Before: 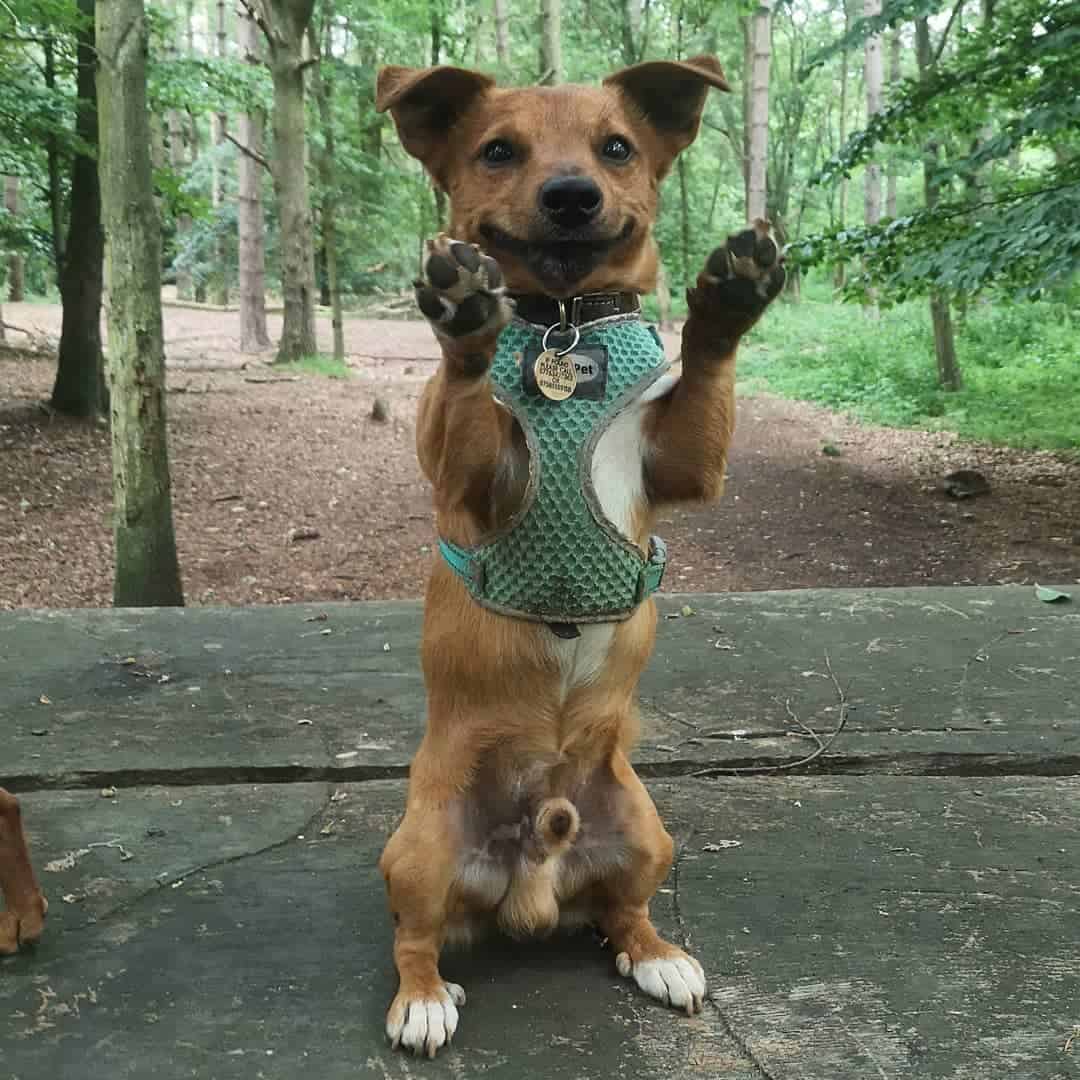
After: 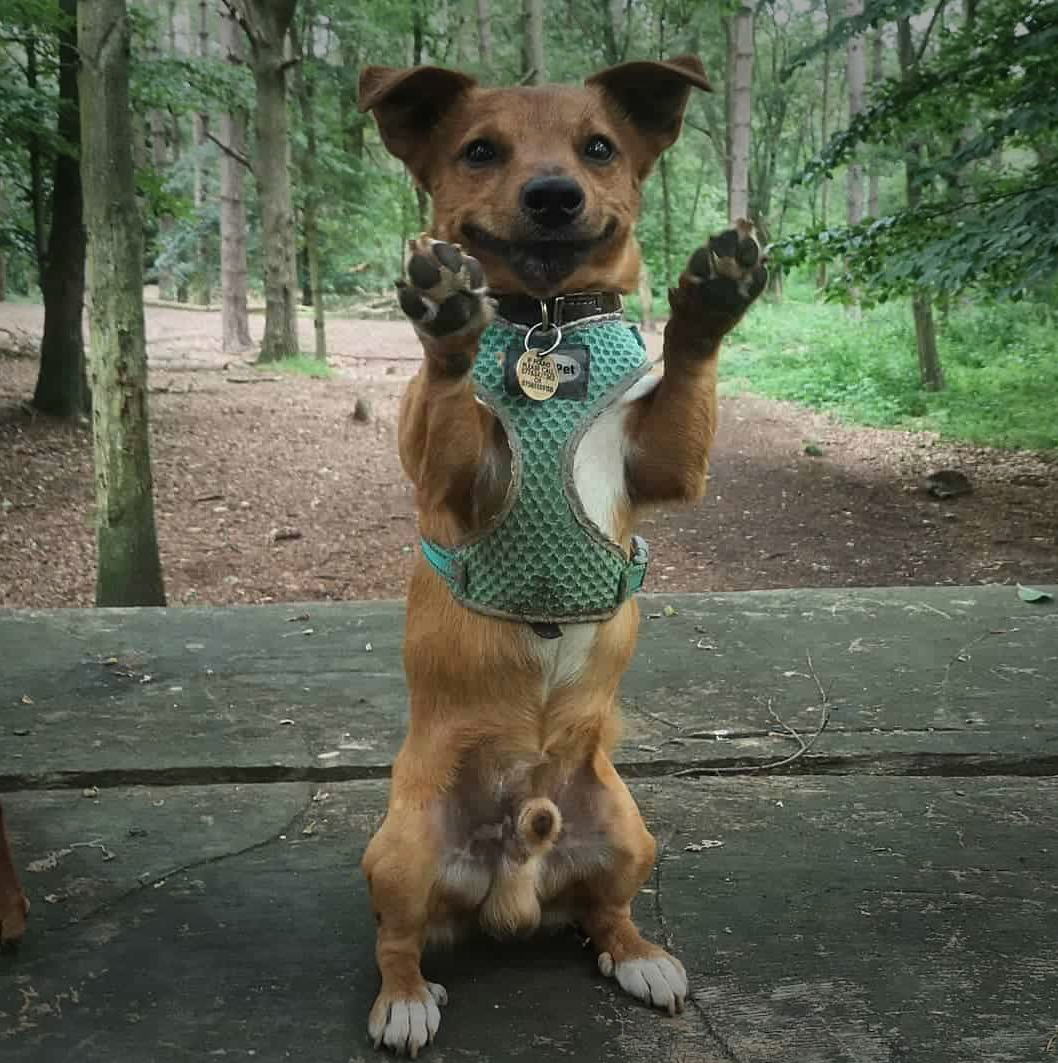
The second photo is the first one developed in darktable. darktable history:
crop: left 1.703%, right 0.281%, bottom 1.51%
vignetting: fall-off start 79.18%, brightness -0.586, saturation -0.108, width/height ratio 1.329, unbound false
